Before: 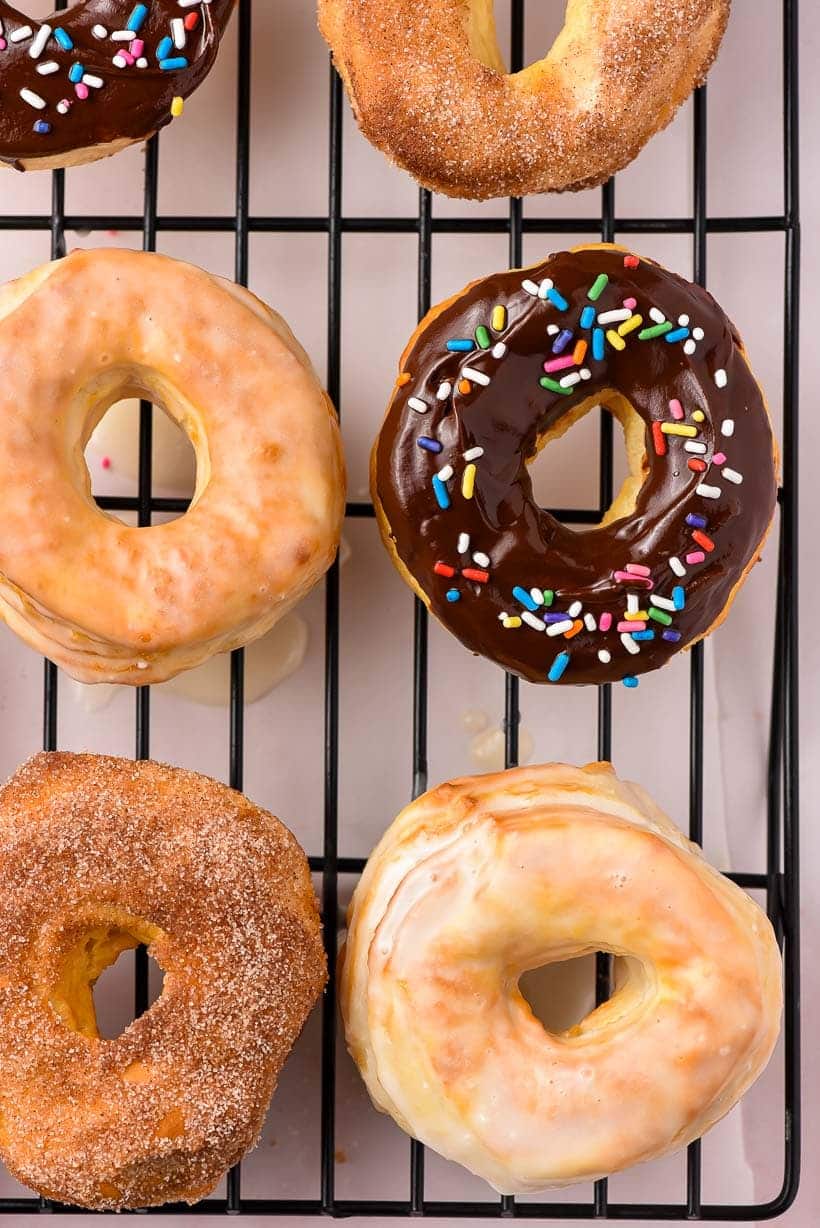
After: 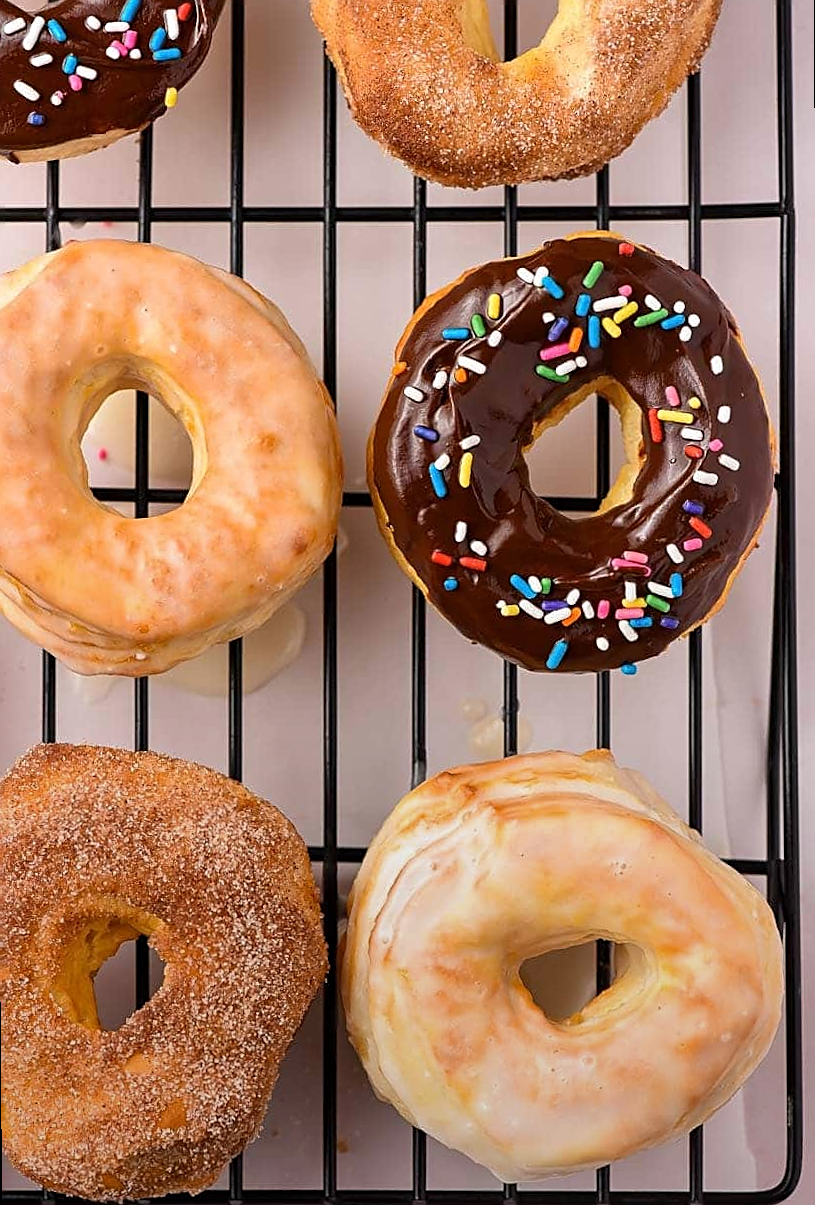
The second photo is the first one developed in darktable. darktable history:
sharpen: on, module defaults
rotate and perspective: rotation -0.45°, automatic cropping original format, crop left 0.008, crop right 0.992, crop top 0.012, crop bottom 0.988
graduated density: rotation -180°, offset 27.42
